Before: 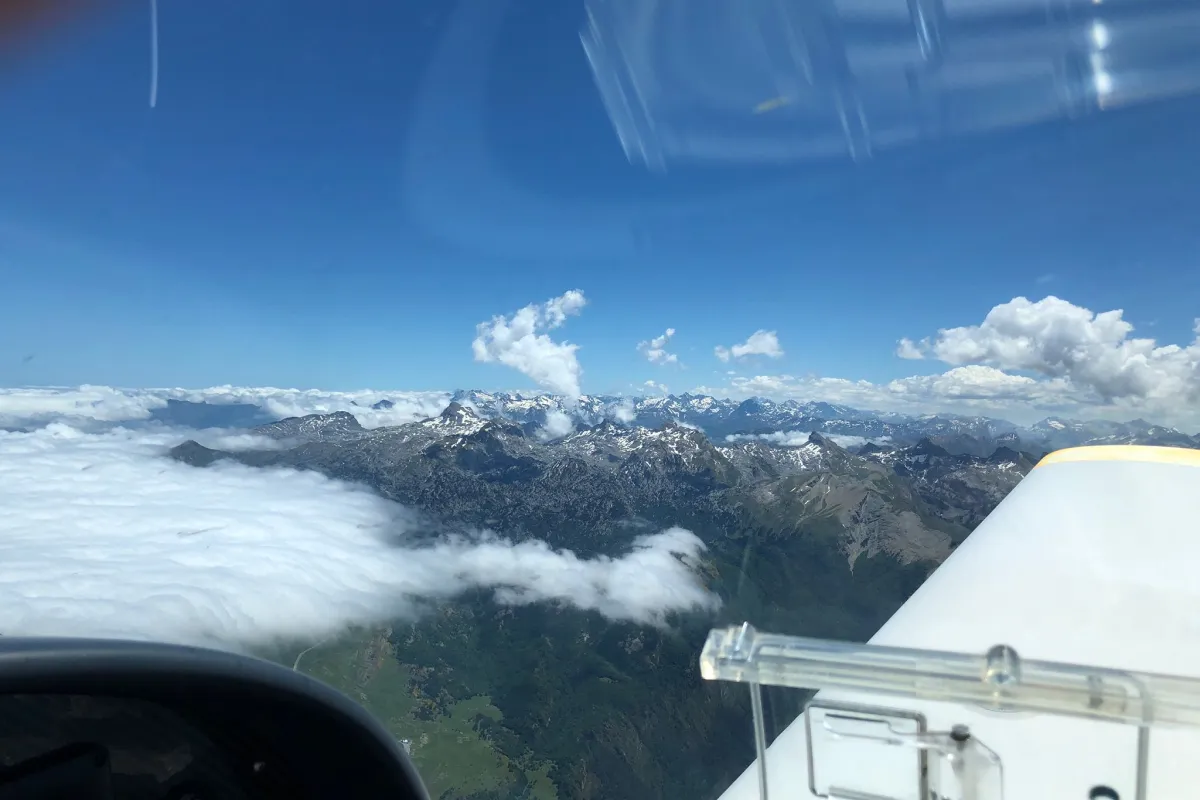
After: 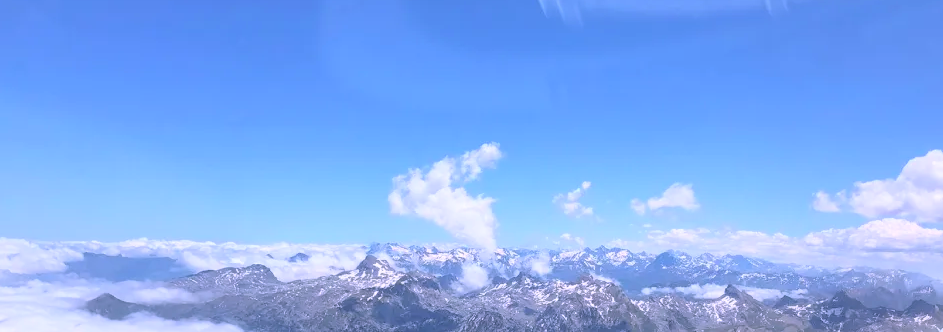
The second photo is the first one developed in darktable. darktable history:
color correction: highlights a* 15.46, highlights b* -20.56
crop: left 7.036%, top 18.398%, right 14.379%, bottom 40.043%
contrast brightness saturation: contrast 0.1, brightness 0.3, saturation 0.14
